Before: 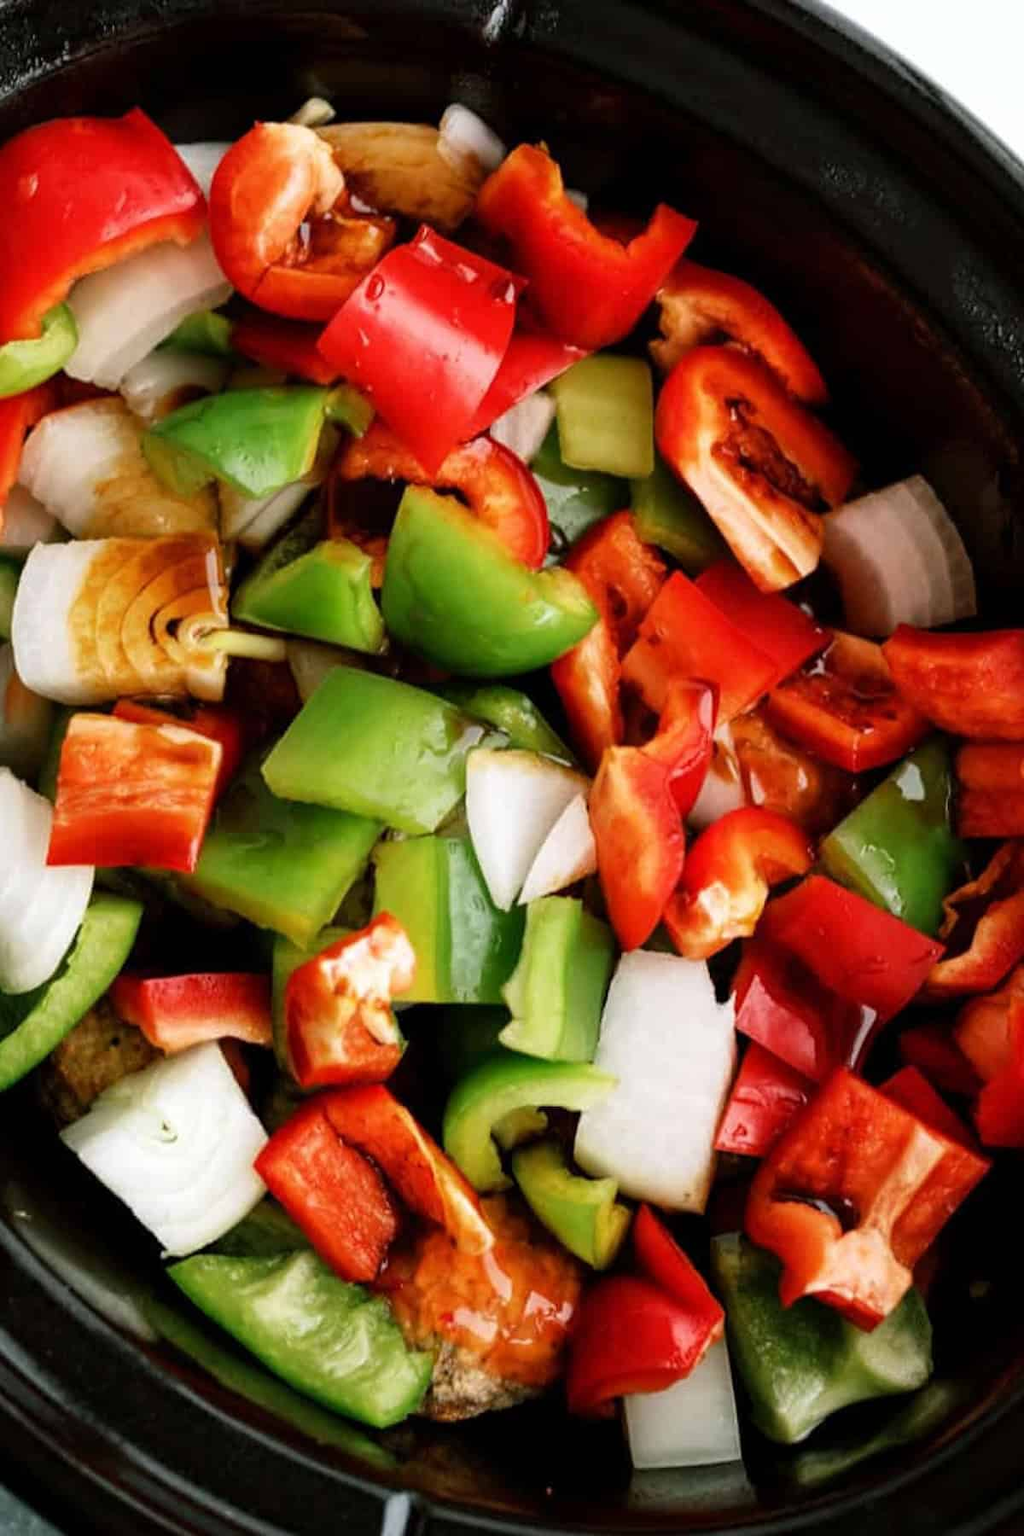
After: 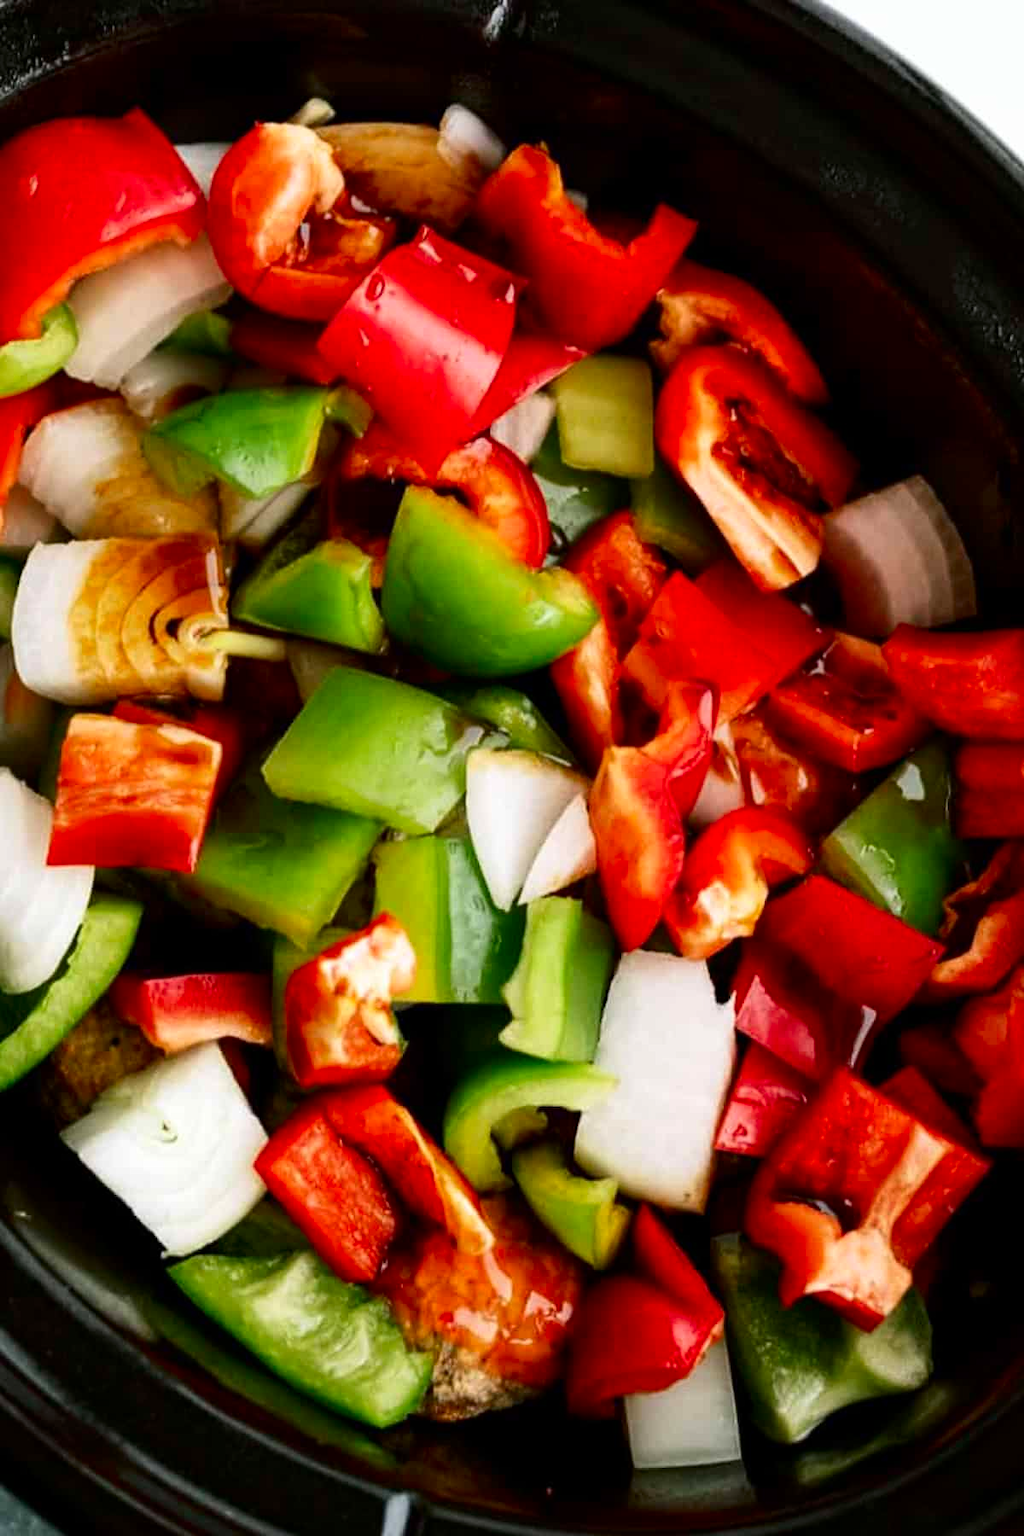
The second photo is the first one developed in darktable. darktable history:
contrast brightness saturation: contrast 0.13, brightness -0.05, saturation 0.16
white balance: emerald 1
